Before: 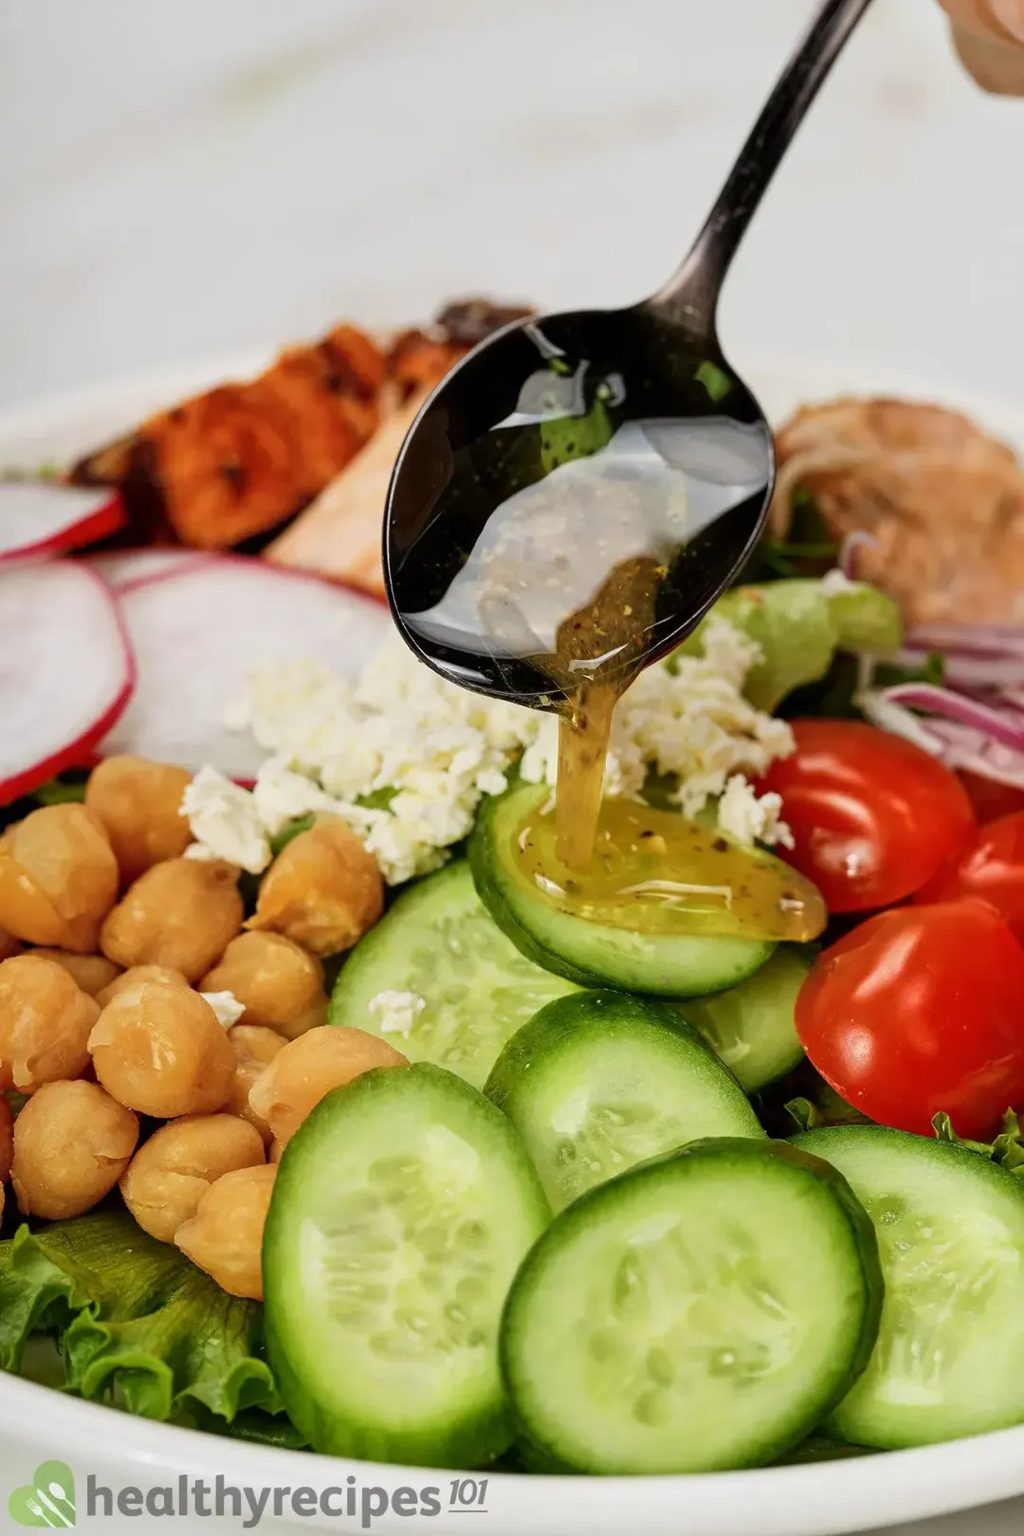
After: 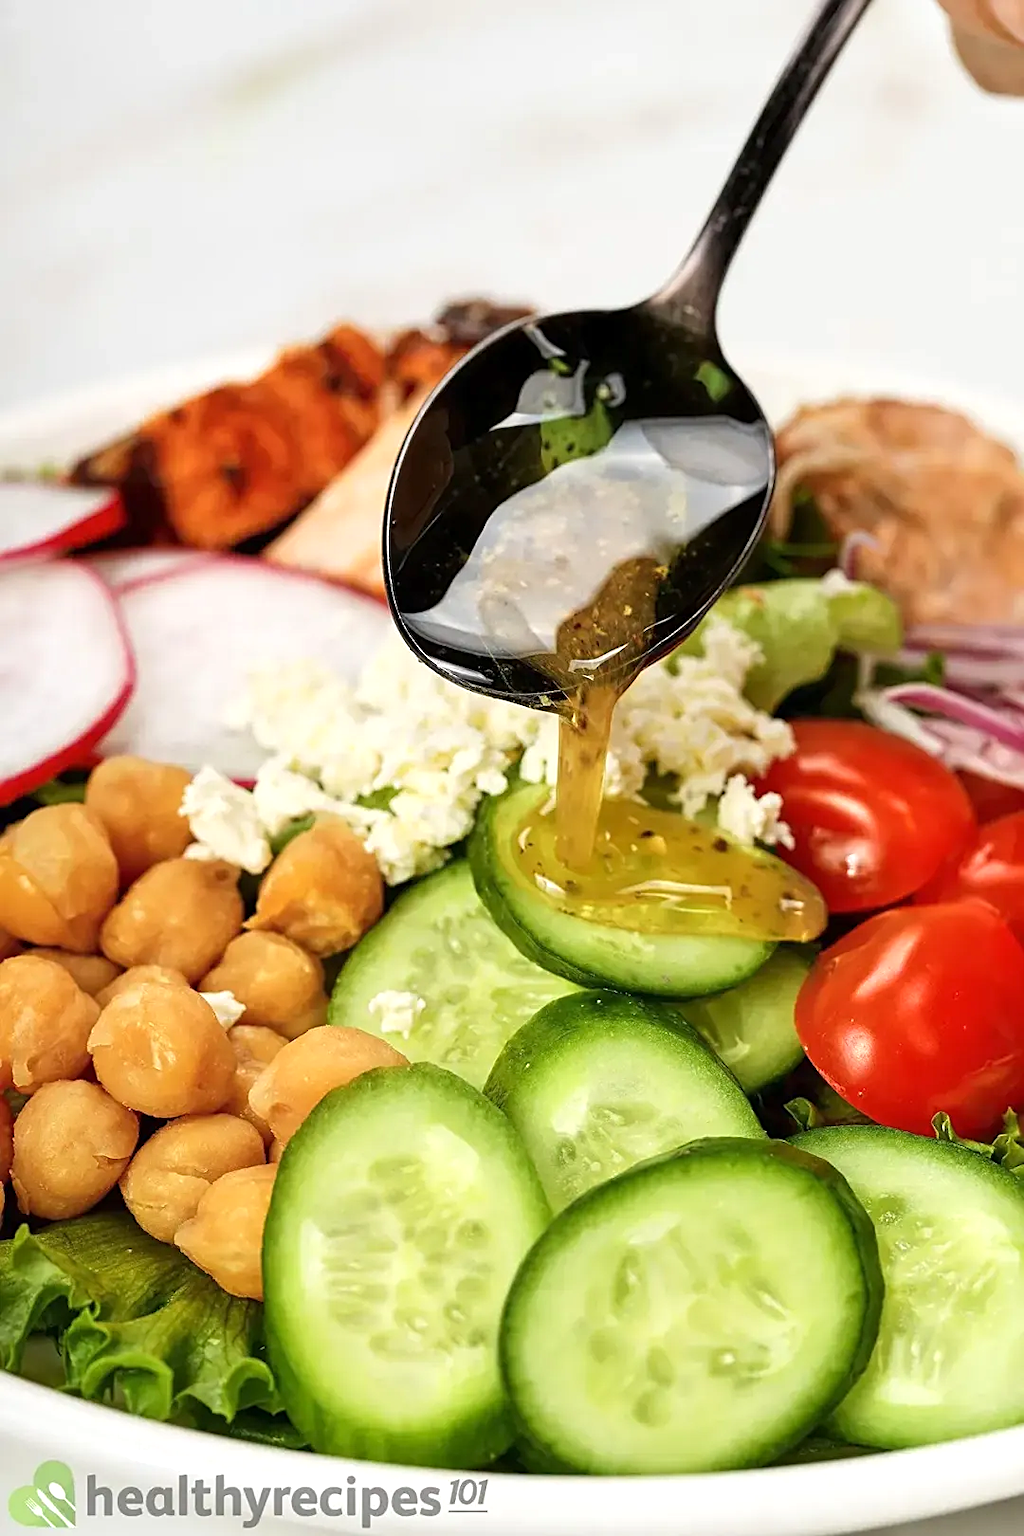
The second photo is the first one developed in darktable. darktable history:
exposure: exposure 0.43 EV, compensate highlight preservation false
sharpen: on, module defaults
